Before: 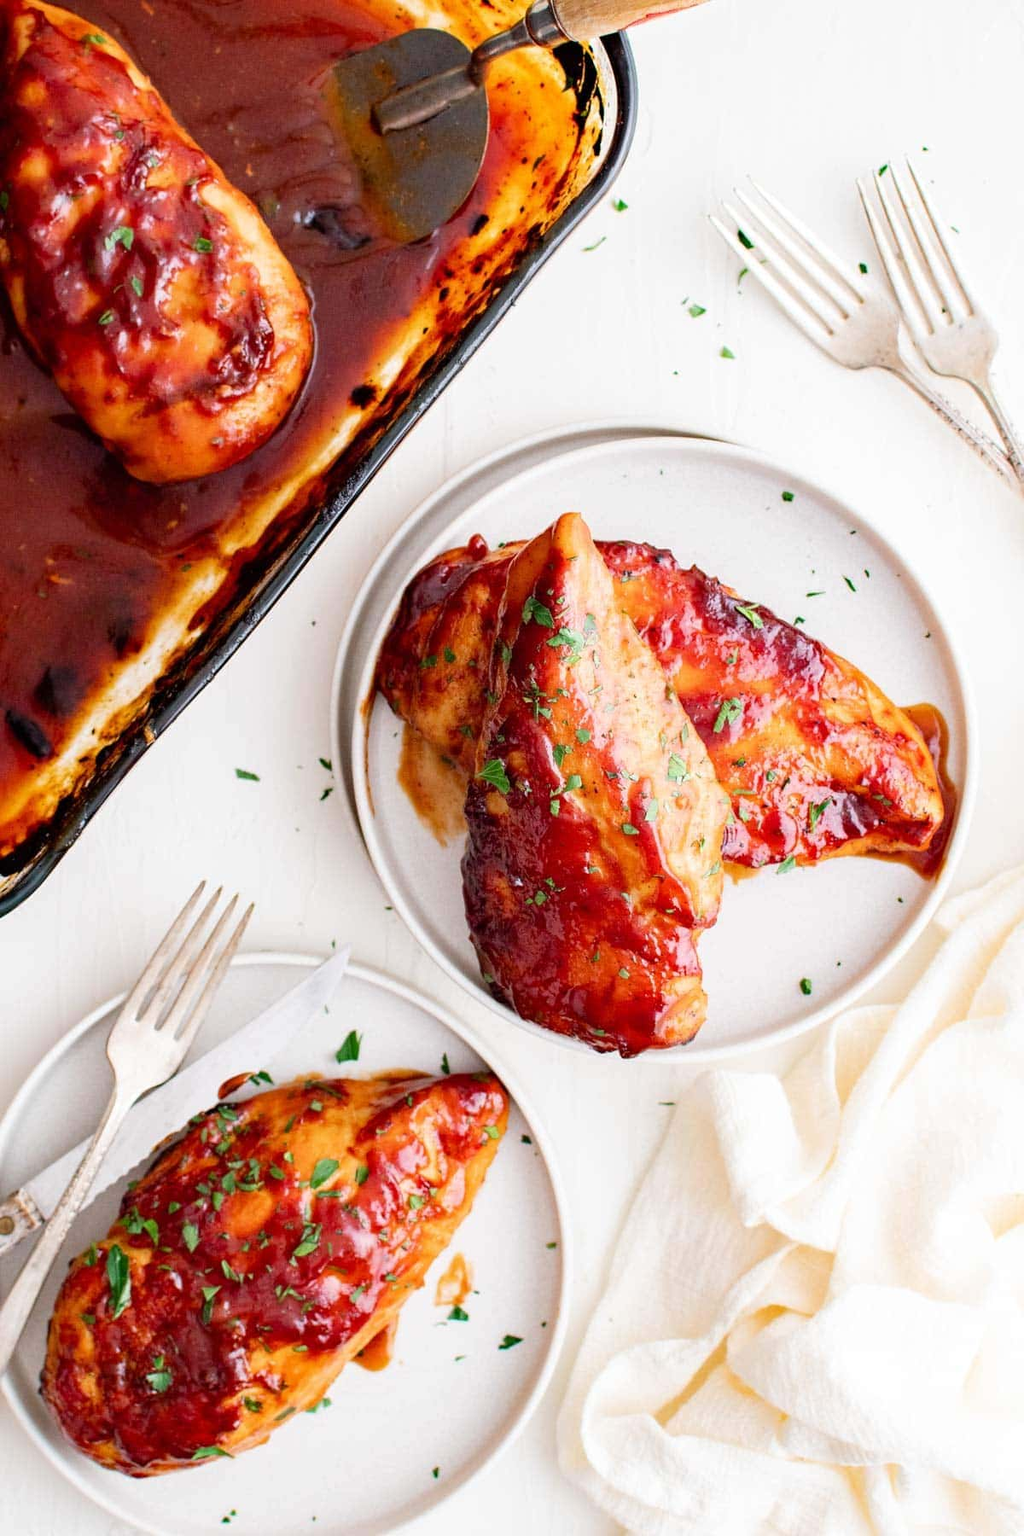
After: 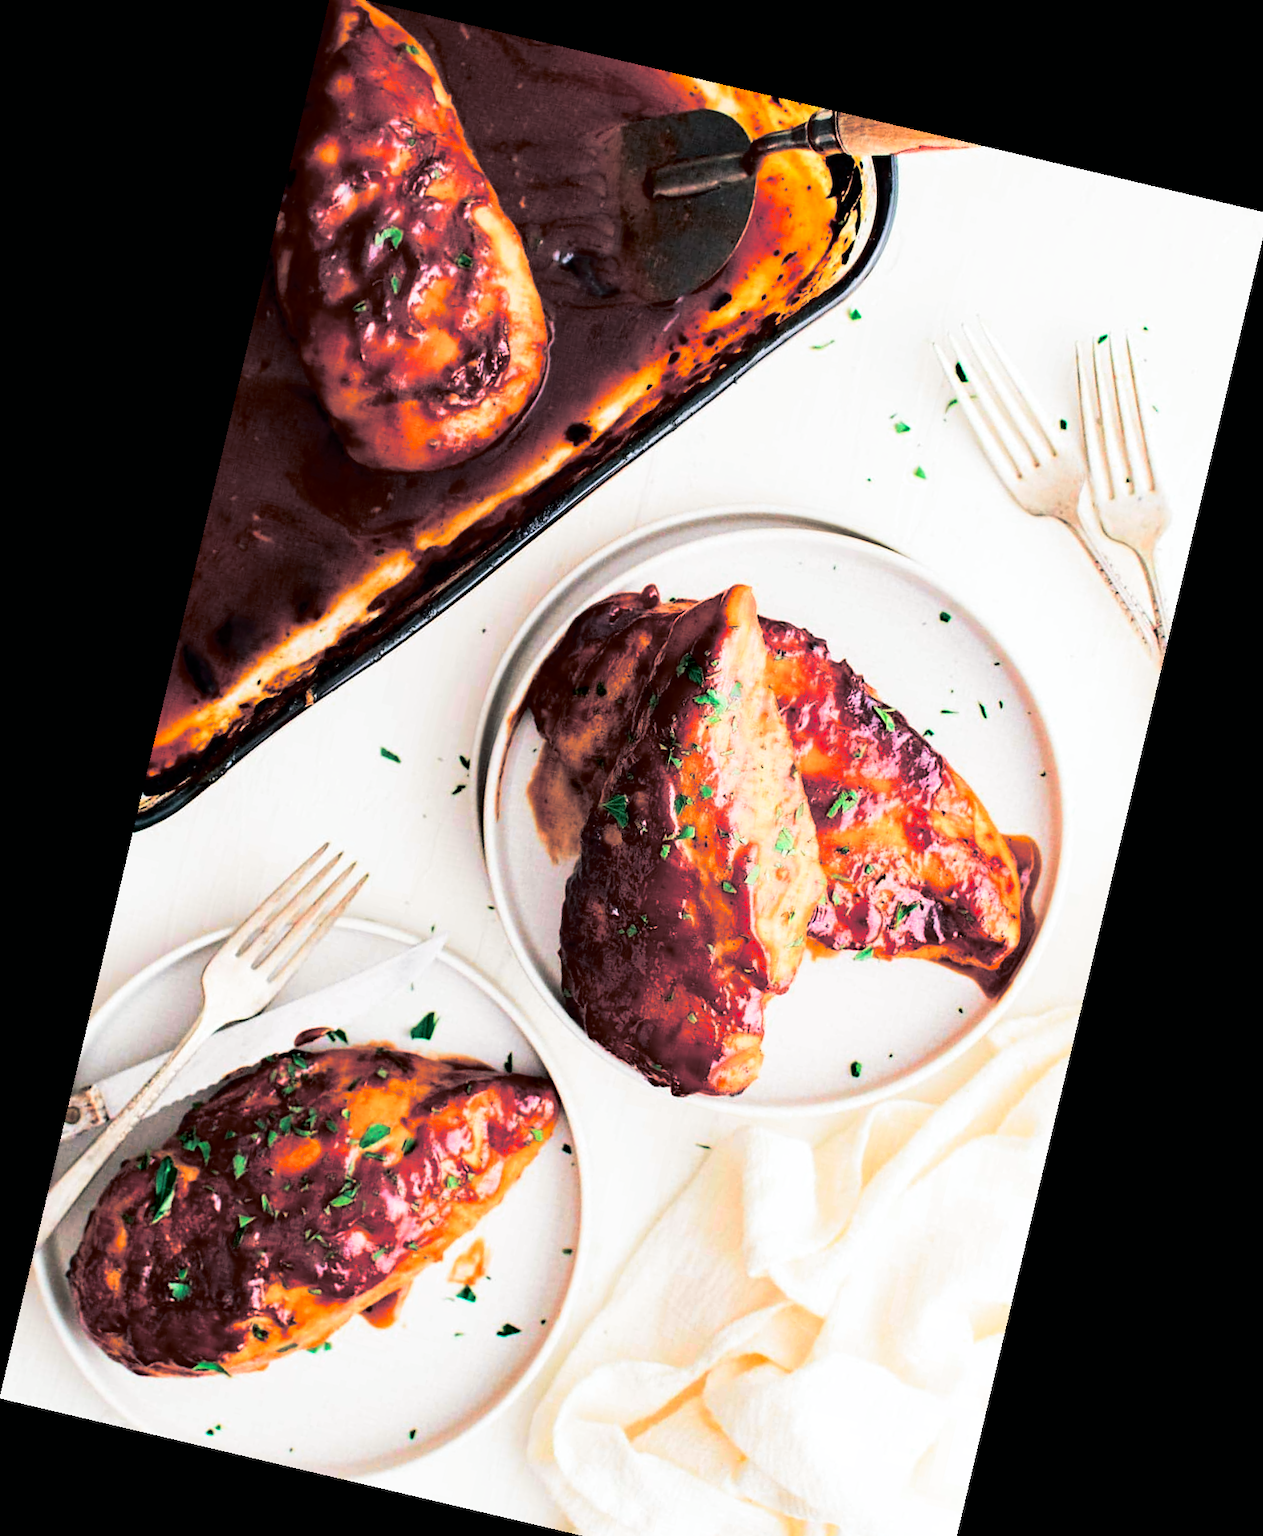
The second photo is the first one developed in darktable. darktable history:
crop: top 0.448%, right 0.264%, bottom 5.045%
split-toning: shadows › hue 201.6°, shadows › saturation 0.16, highlights › hue 50.4°, highlights › saturation 0.2, balance -49.9
tone curve: curves: ch0 [(0, 0) (0.051, 0.027) (0.096, 0.071) (0.219, 0.248) (0.428, 0.52) (0.596, 0.713) (0.727, 0.823) (0.859, 0.924) (1, 1)]; ch1 [(0, 0) (0.1, 0.038) (0.318, 0.221) (0.413, 0.325) (0.443, 0.412) (0.483, 0.474) (0.503, 0.501) (0.516, 0.515) (0.548, 0.575) (0.561, 0.596) (0.594, 0.647) (0.666, 0.701) (1, 1)]; ch2 [(0, 0) (0.453, 0.435) (0.479, 0.476) (0.504, 0.5) (0.52, 0.526) (0.557, 0.585) (0.583, 0.608) (0.824, 0.815) (1, 1)], color space Lab, independent channels, preserve colors none
rotate and perspective: rotation 13.27°, automatic cropping off
contrast brightness saturation: contrast 0.13, brightness -0.24, saturation 0.14
